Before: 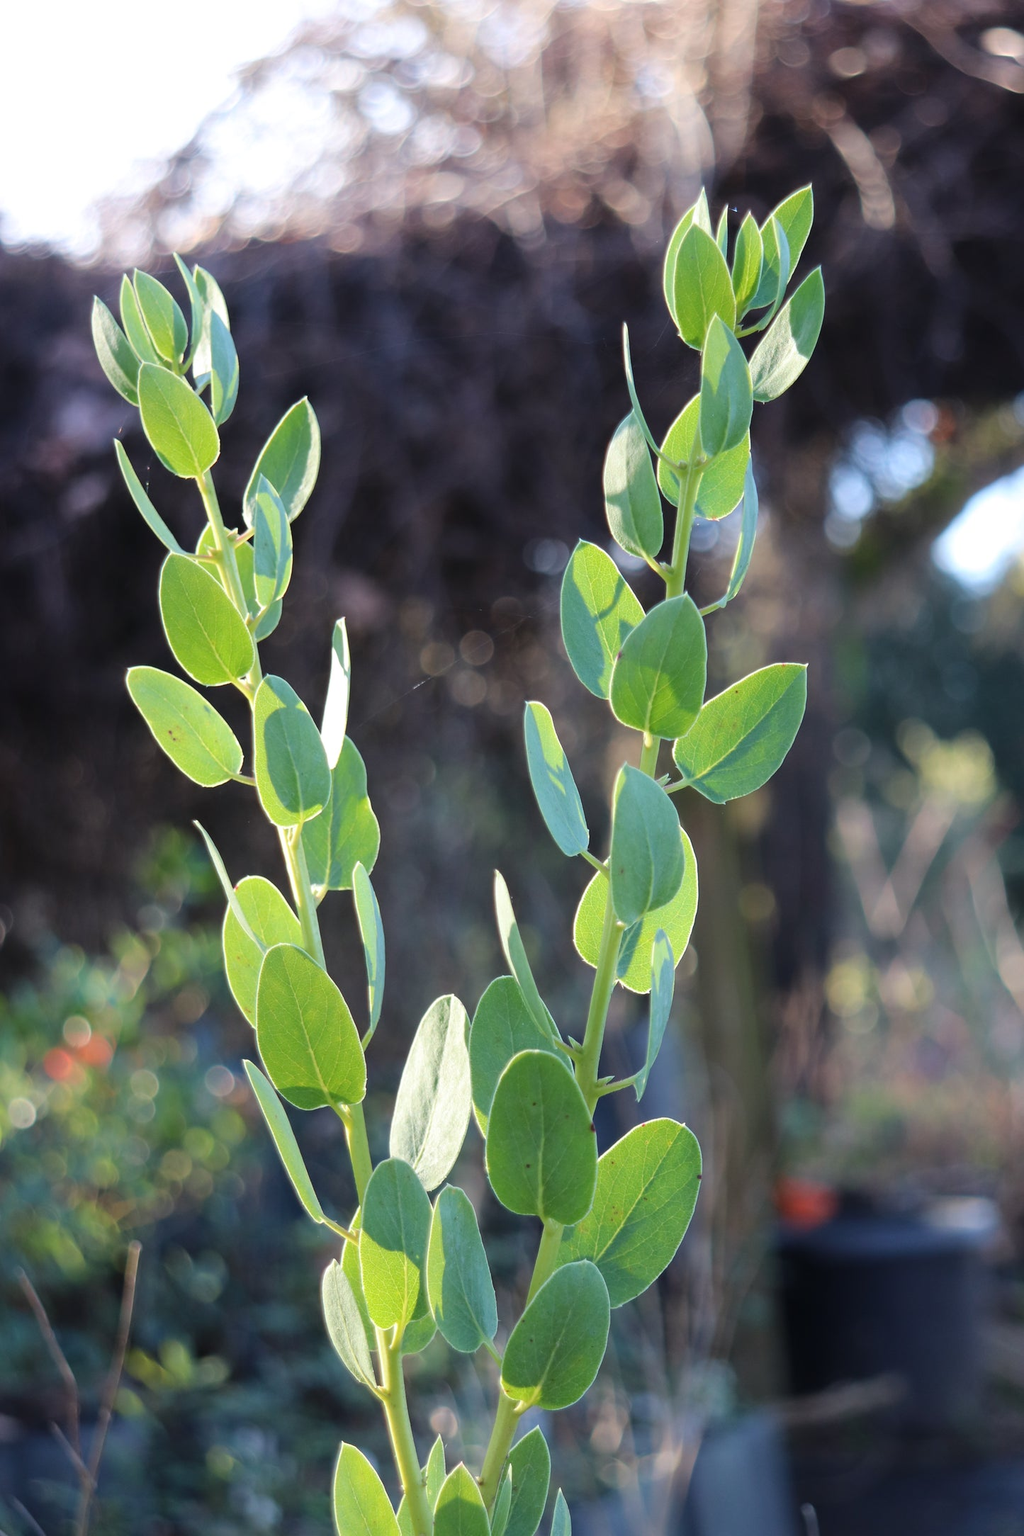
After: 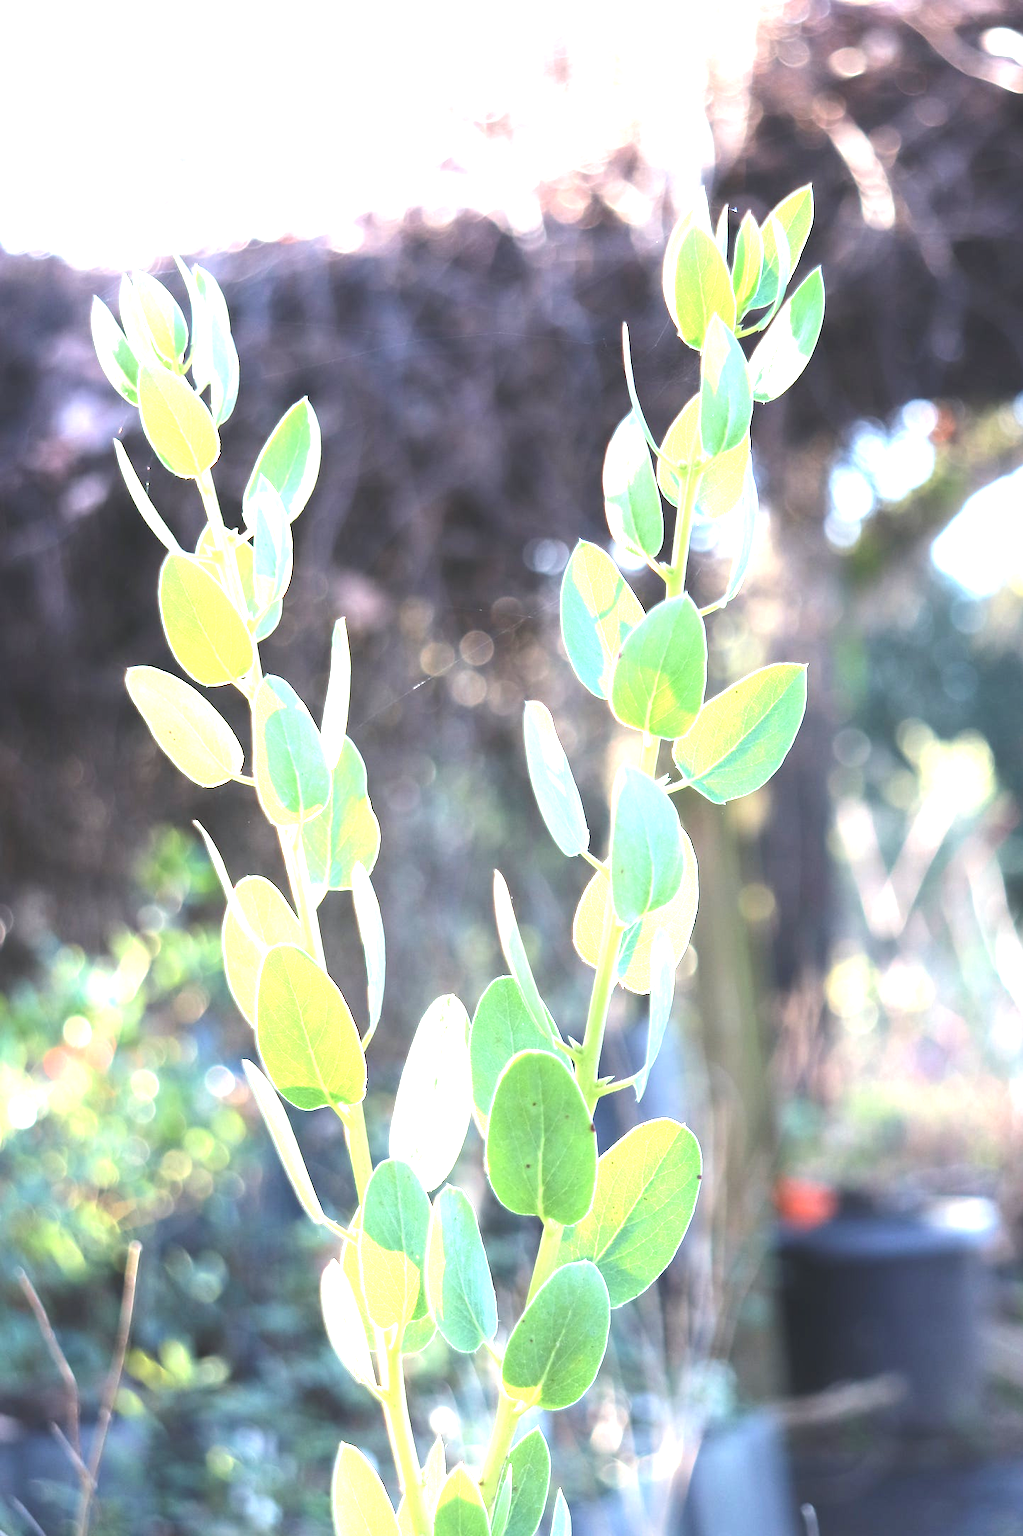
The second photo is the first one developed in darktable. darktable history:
exposure: exposure 2.021 EV, compensate highlight preservation false
color balance rgb: shadows lift › chroma 0.69%, shadows lift › hue 114.76°, global offset › luminance 1.48%, perceptual saturation grading › global saturation -12.268%, global vibrance 8.718%
